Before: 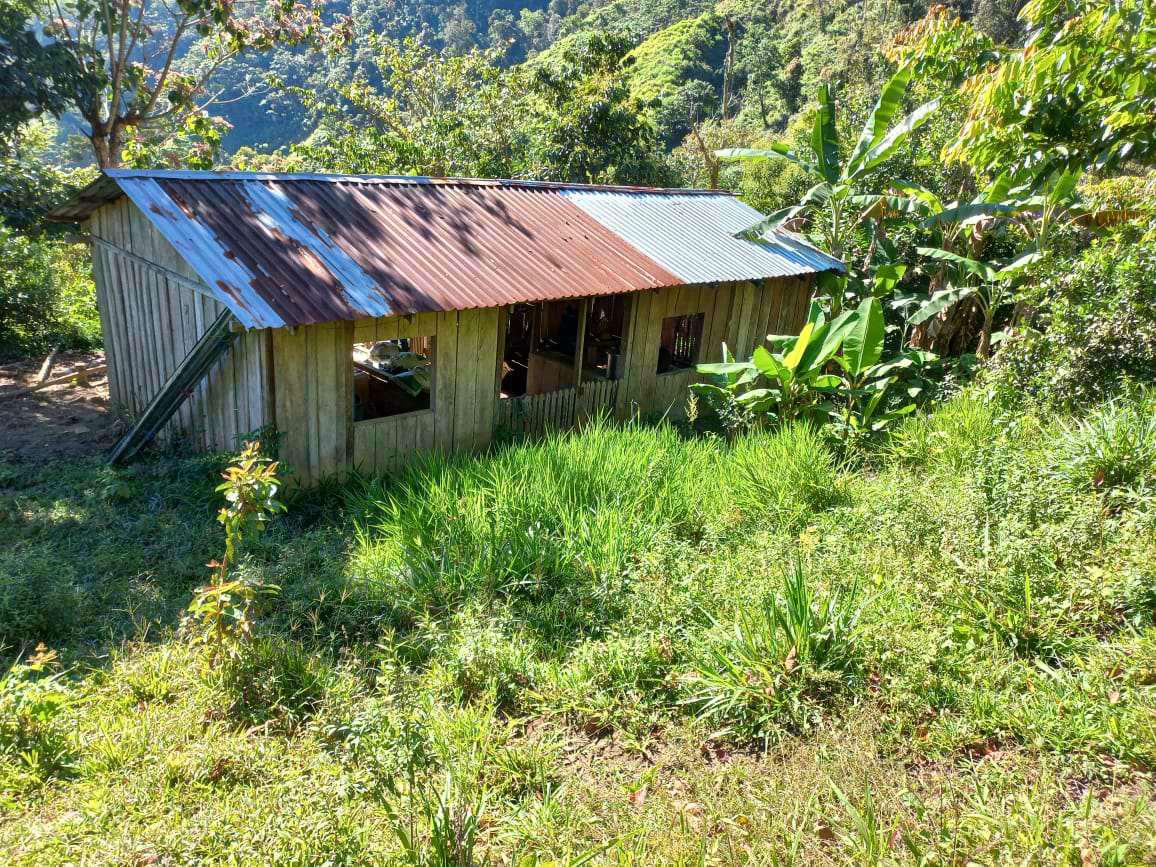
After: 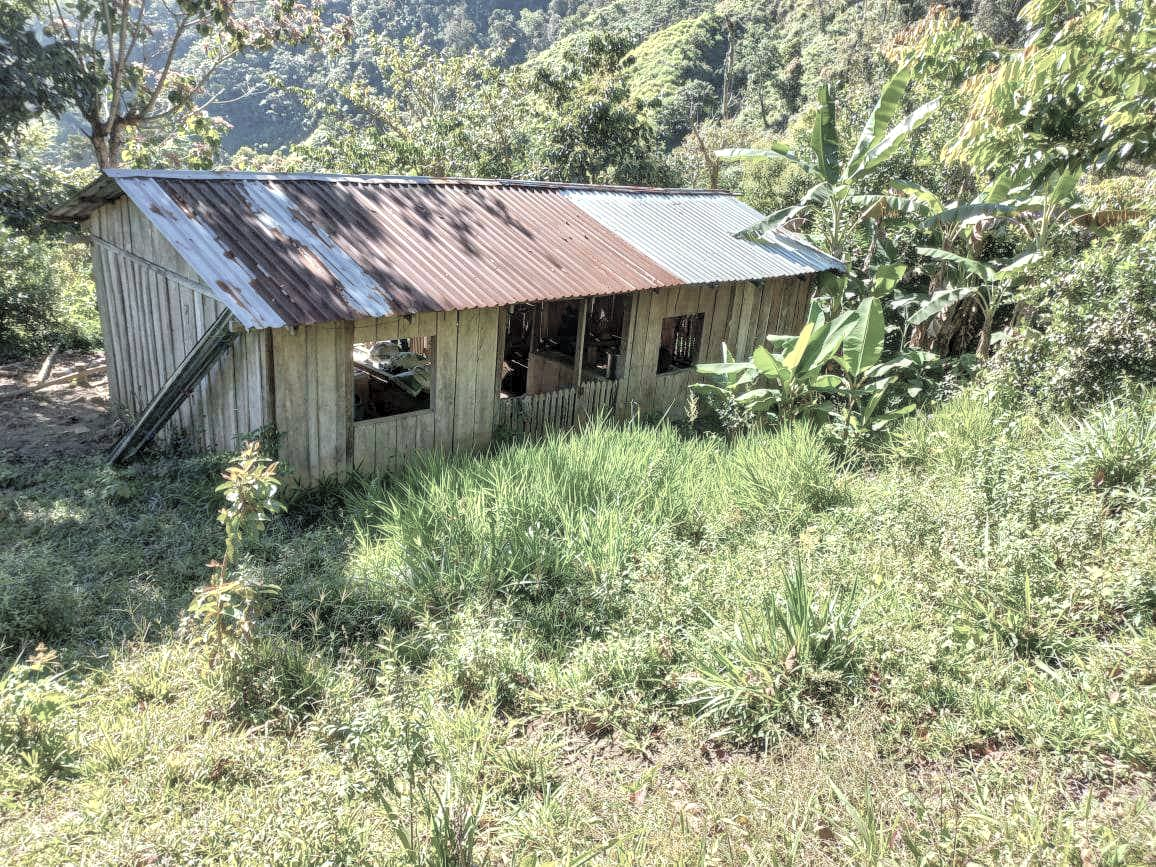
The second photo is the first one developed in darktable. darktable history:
local contrast: on, module defaults
contrast brightness saturation: brightness 0.186, saturation -0.492
